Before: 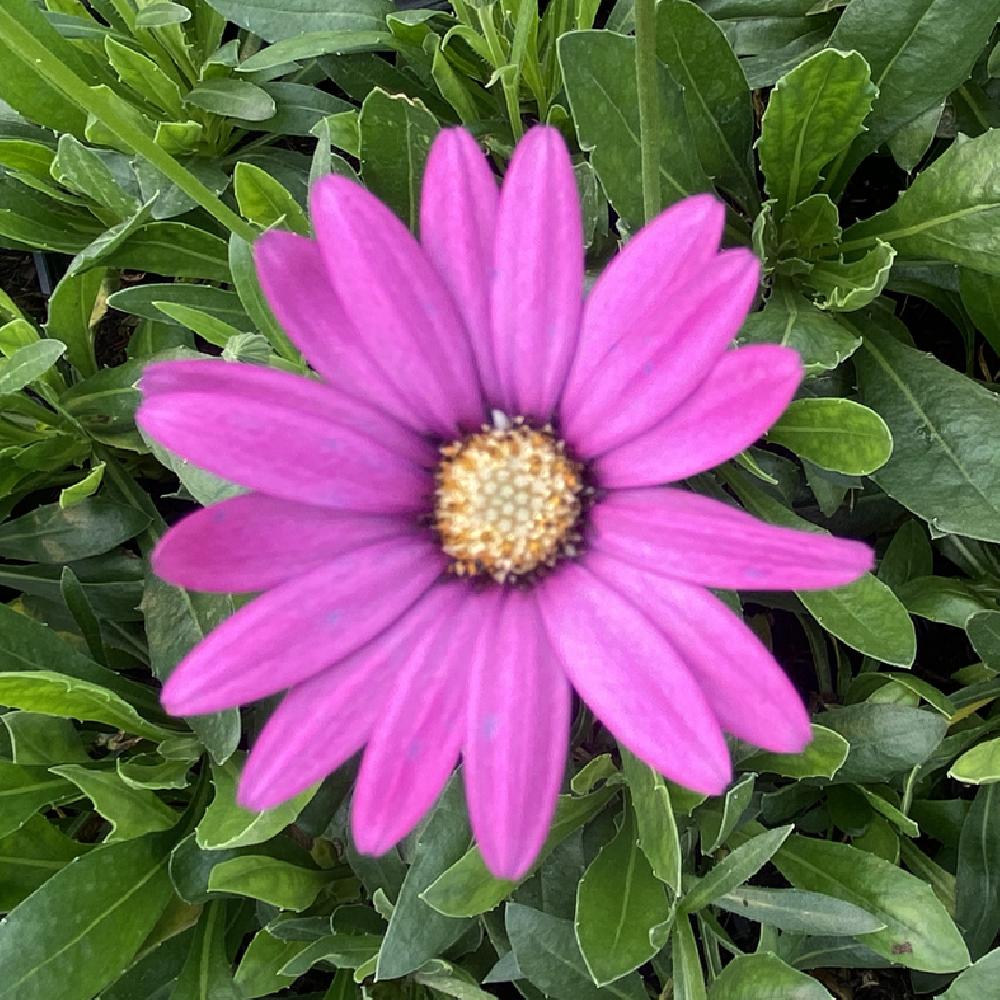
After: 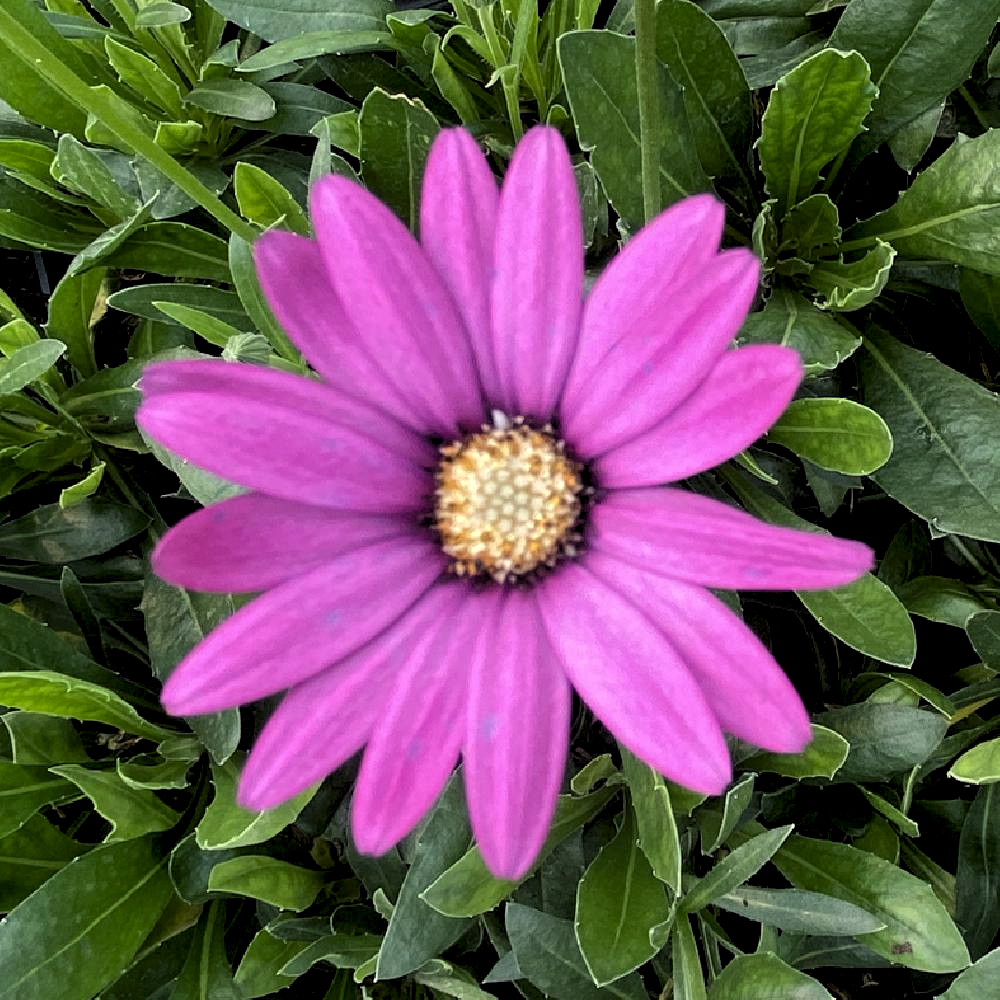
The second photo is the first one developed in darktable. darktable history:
exposure: black level correction 0.009, exposure 0.121 EV, compensate highlight preservation false
levels: mode automatic, black 8.52%, gray 50.71%, levels [0, 0.445, 1]
